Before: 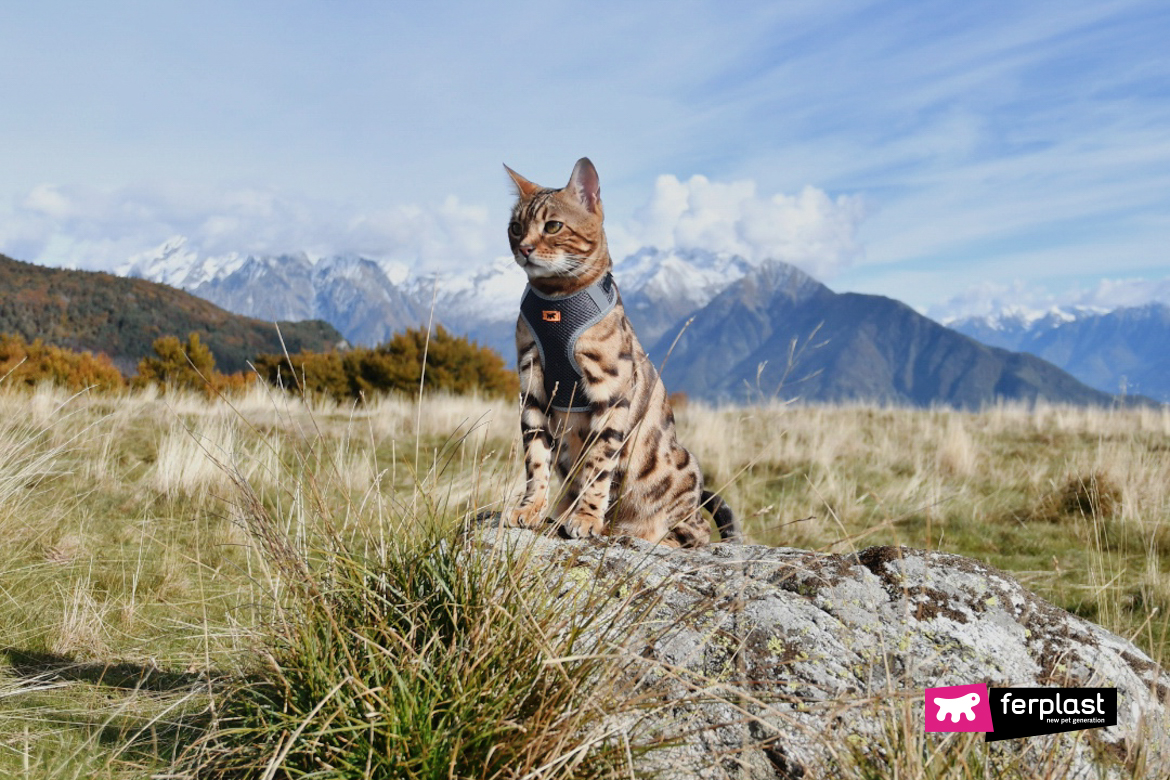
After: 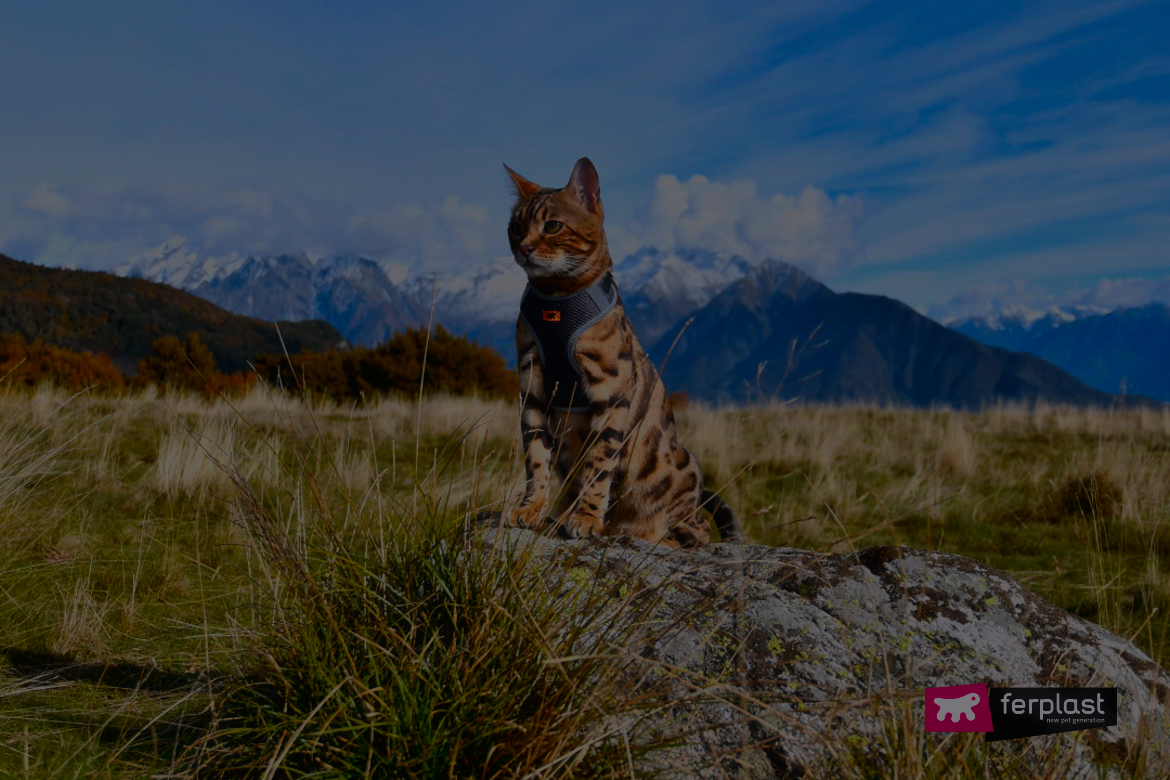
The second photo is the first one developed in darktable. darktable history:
exposure: exposure -2.43 EV, compensate highlight preservation false
tone curve: curves: ch0 [(0, 0) (0.003, 0.008) (0.011, 0.008) (0.025, 0.011) (0.044, 0.017) (0.069, 0.029) (0.1, 0.045) (0.136, 0.067) (0.177, 0.103) (0.224, 0.151) (0.277, 0.21) (0.335, 0.285) (0.399, 0.37) (0.468, 0.462) (0.543, 0.568) (0.623, 0.679) (0.709, 0.79) (0.801, 0.876) (0.898, 0.936) (1, 1)], color space Lab, linked channels, preserve colors none
color correction: highlights a* 1.63, highlights b* -1.81, saturation 2.52
haze removal: strength -0.104, adaptive false
